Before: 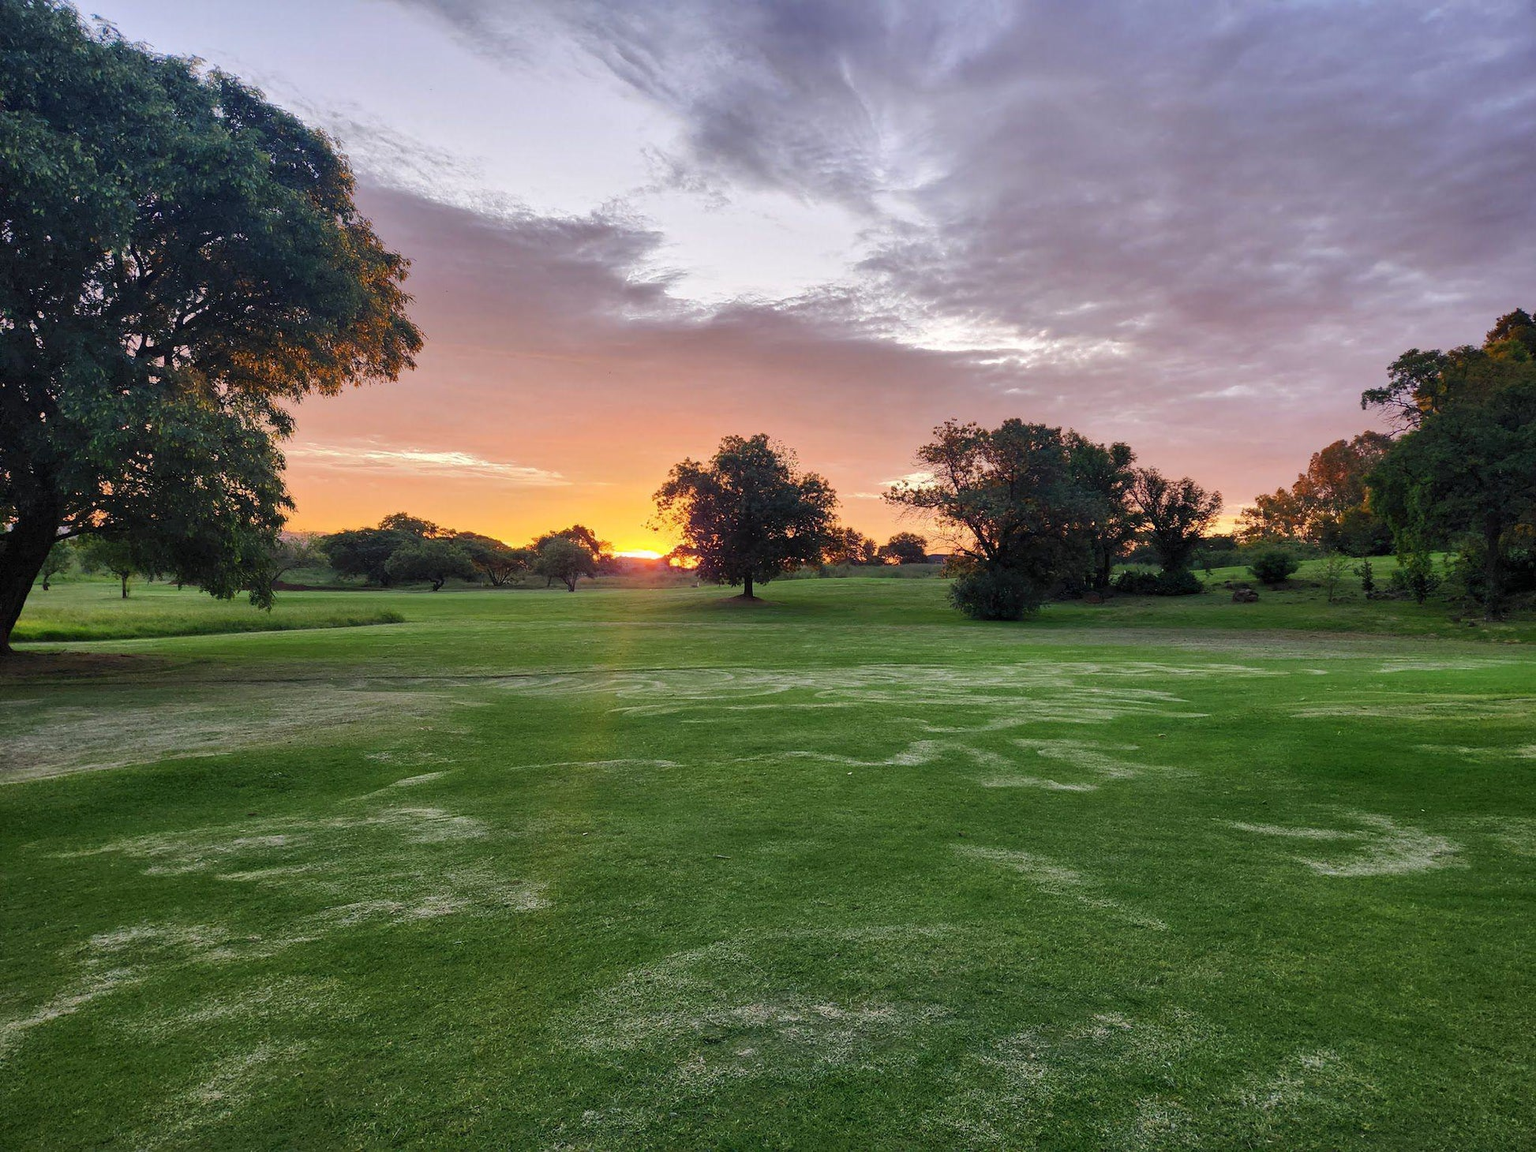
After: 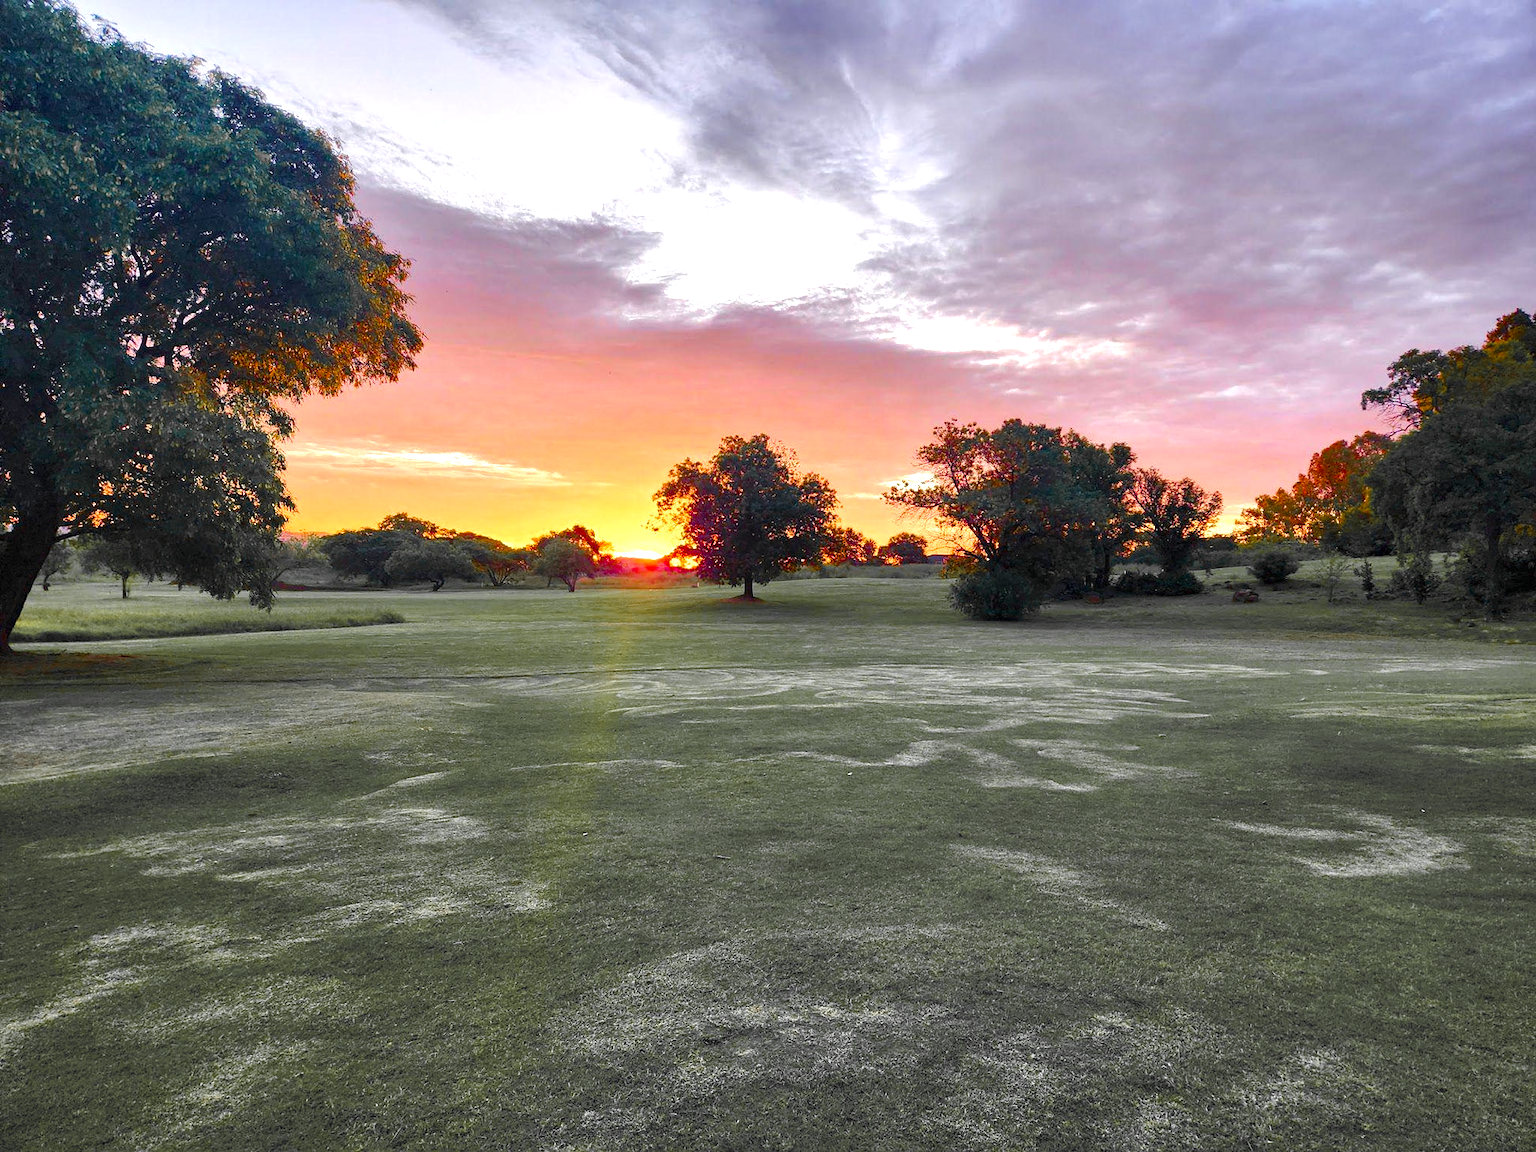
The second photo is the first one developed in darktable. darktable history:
color zones: curves: ch1 [(0, 0.679) (0.143, 0.647) (0.286, 0.261) (0.378, -0.011) (0.571, 0.396) (0.714, 0.399) (0.857, 0.406) (1, 0.679)]
color balance rgb: linear chroma grading › shadows -2.2%, linear chroma grading › highlights -15%, linear chroma grading › global chroma -10%, linear chroma grading › mid-tones -10%, perceptual saturation grading › global saturation 45%, perceptual saturation grading › highlights -50%, perceptual saturation grading › shadows 30%, perceptual brilliance grading › global brilliance 18%, global vibrance 45%
